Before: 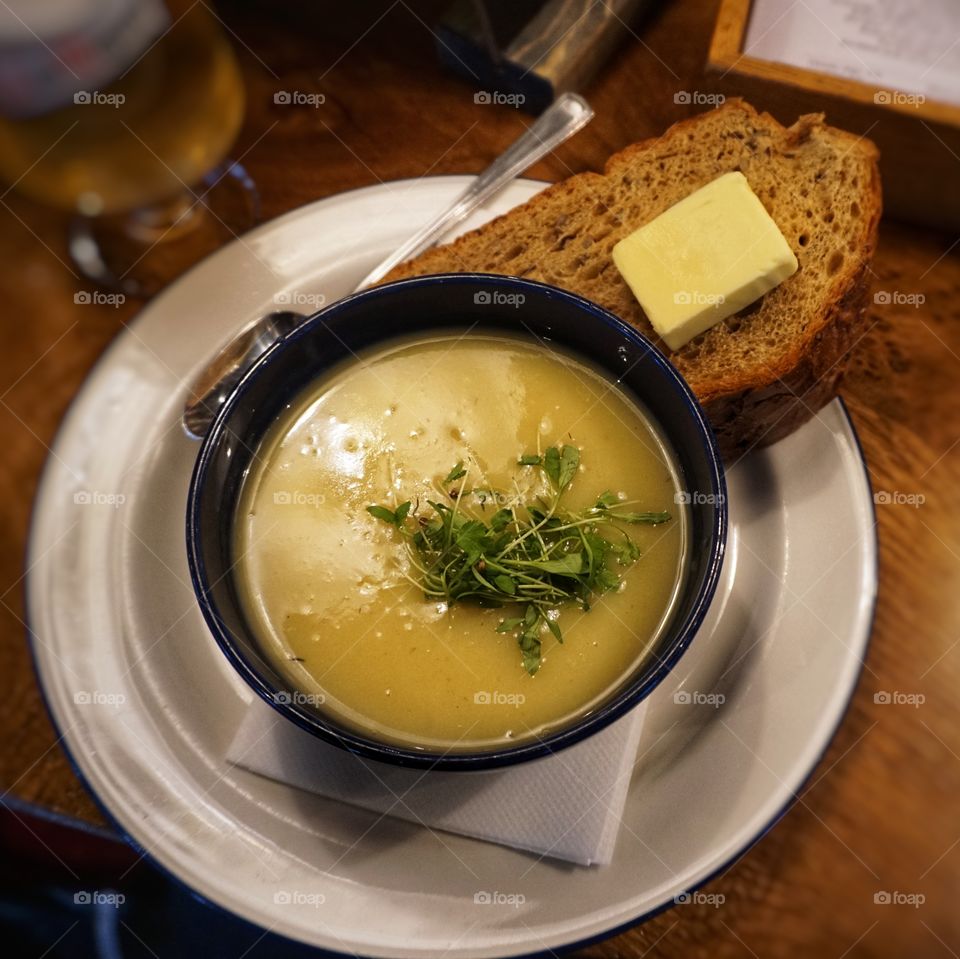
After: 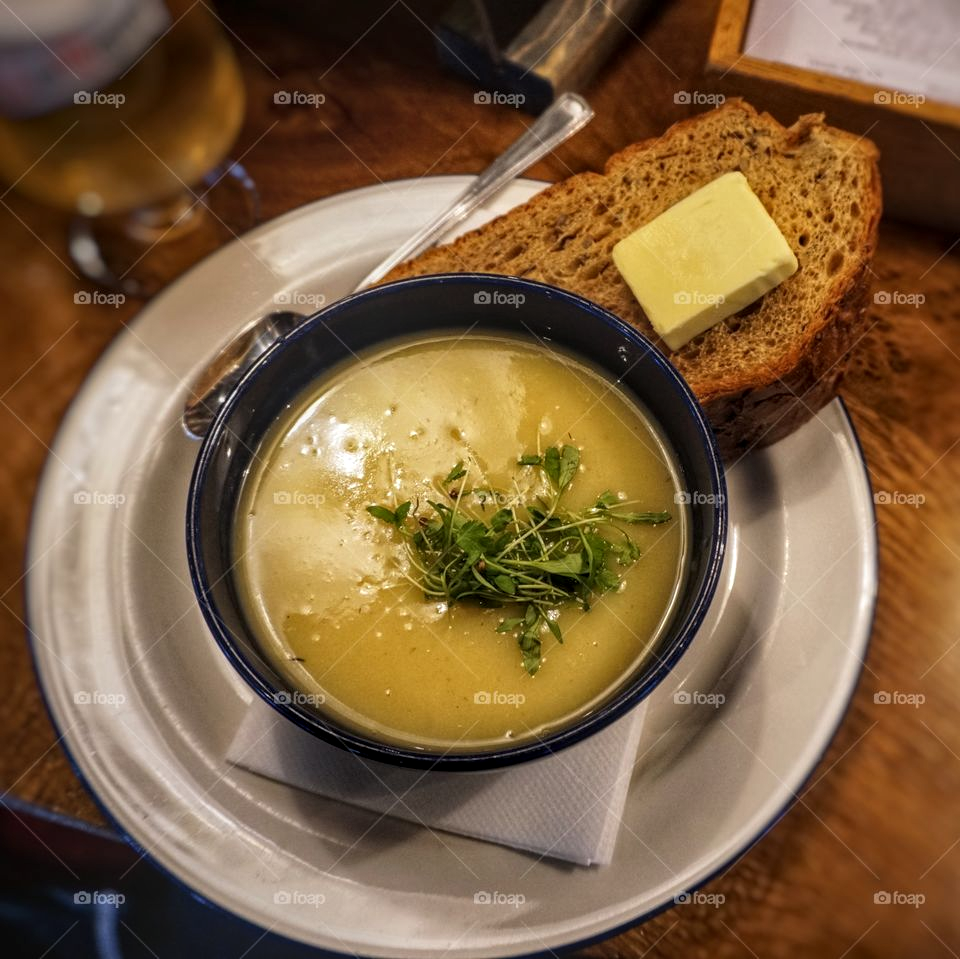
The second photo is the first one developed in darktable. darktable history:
exposure: exposure 0.081 EV, compensate highlight preservation false
local contrast: highlights 5%, shadows 3%, detail 133%
